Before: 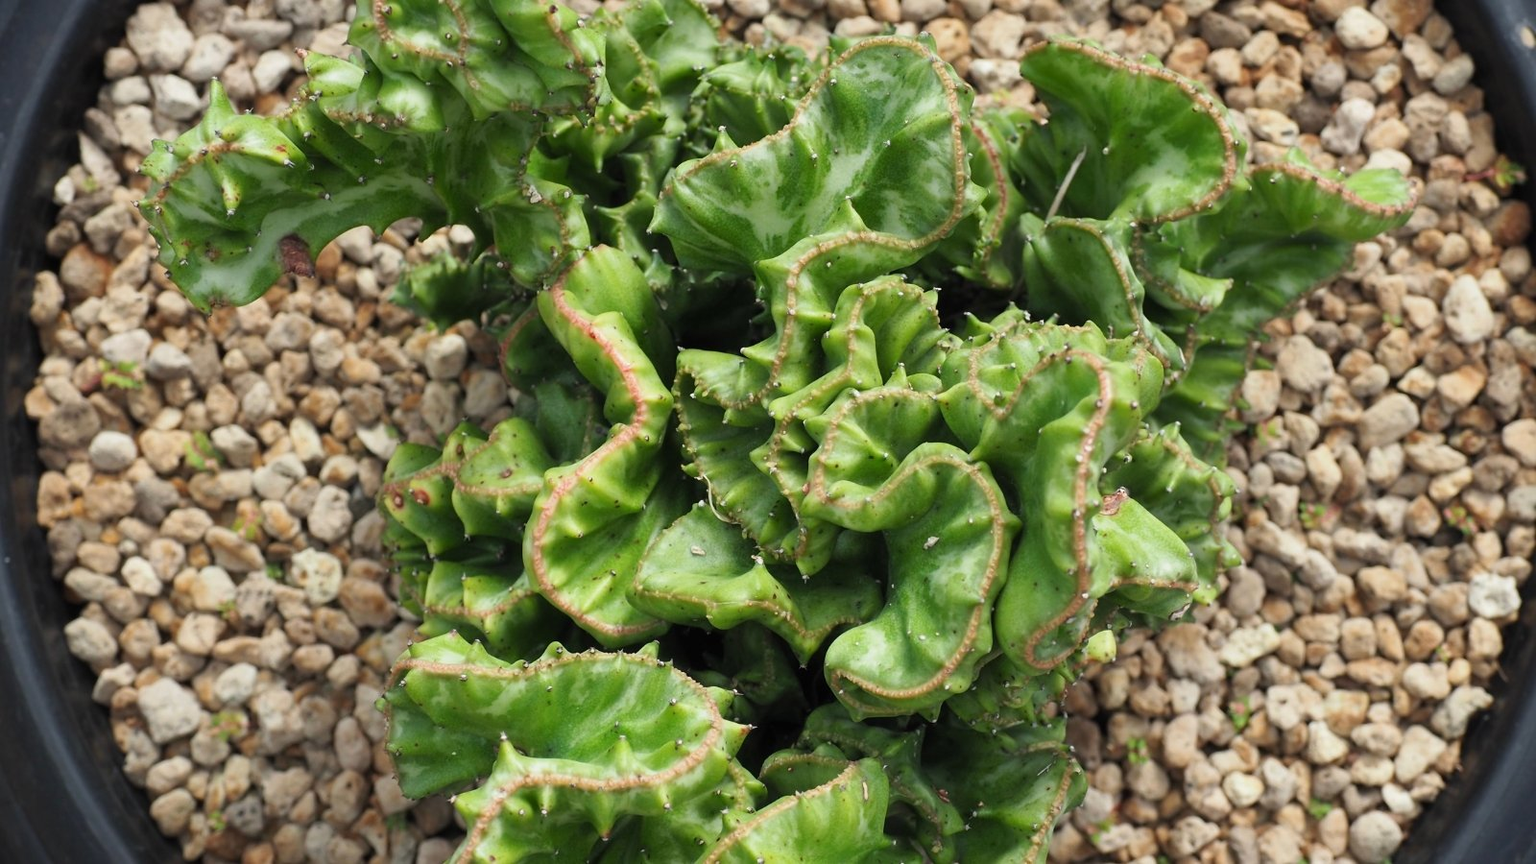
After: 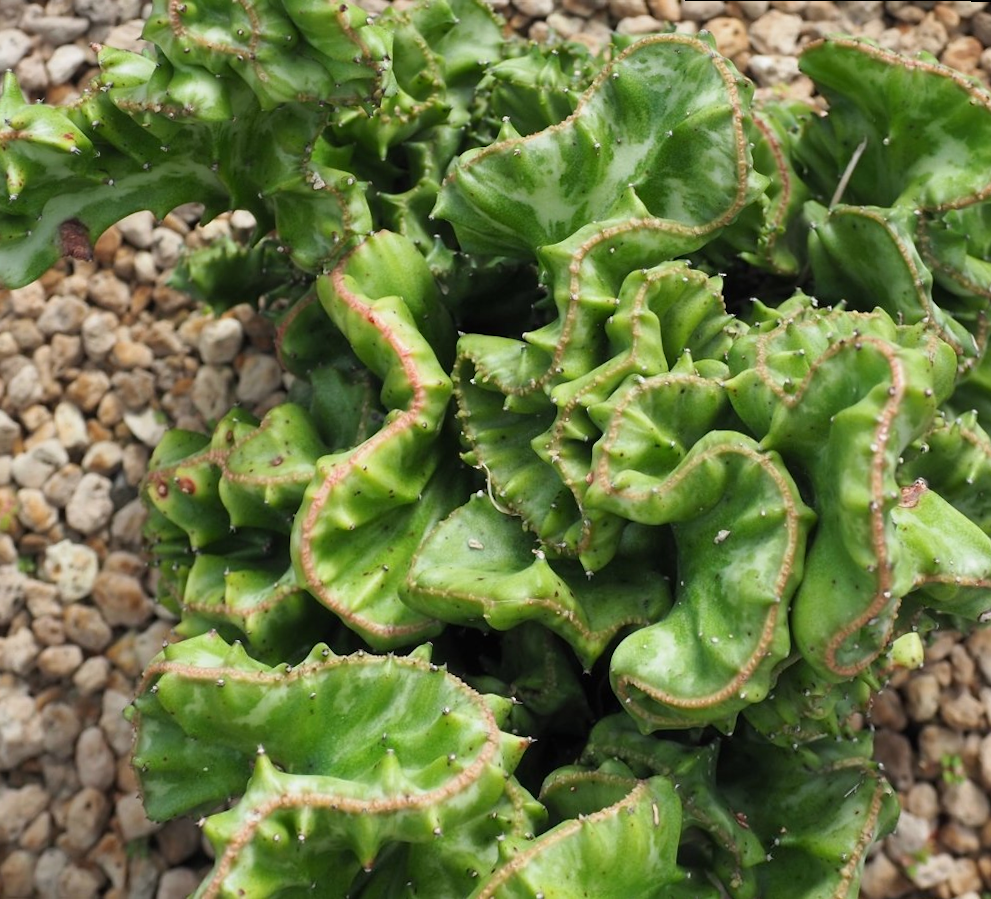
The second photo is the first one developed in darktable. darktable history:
white balance: red 1.004, blue 1.024
rotate and perspective: rotation 0.215°, lens shift (vertical) -0.139, crop left 0.069, crop right 0.939, crop top 0.002, crop bottom 0.996
crop and rotate: left 12.673%, right 20.66%
